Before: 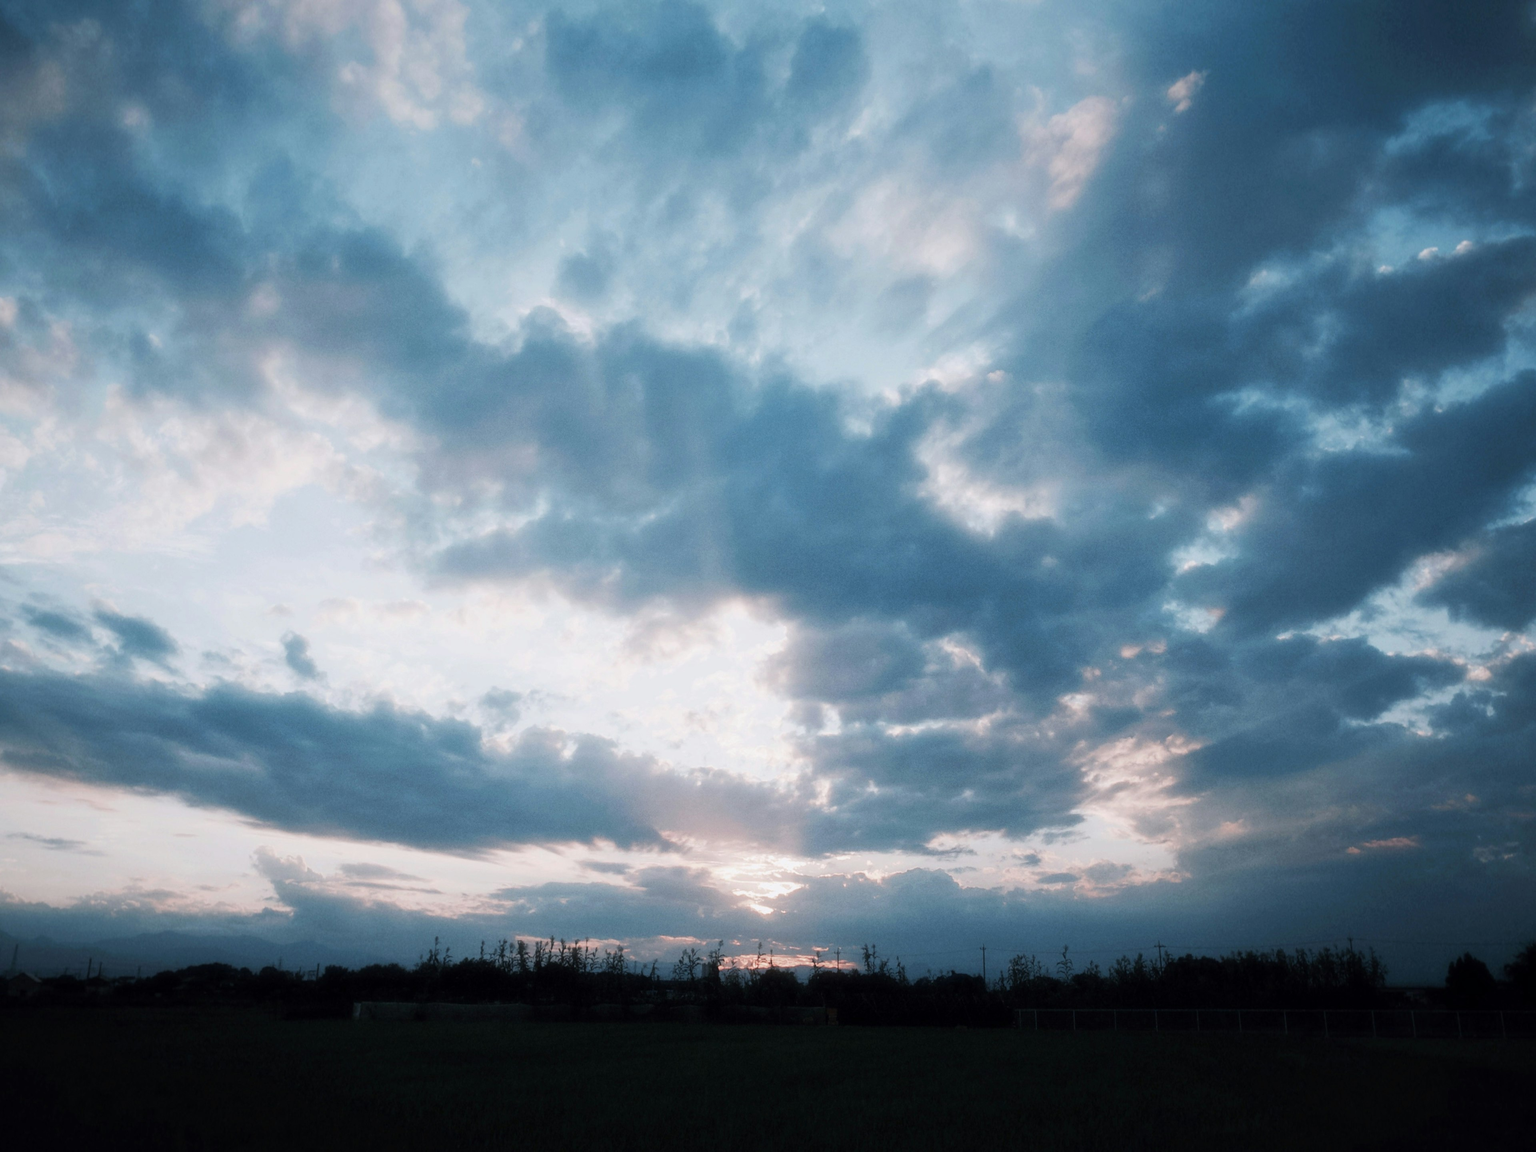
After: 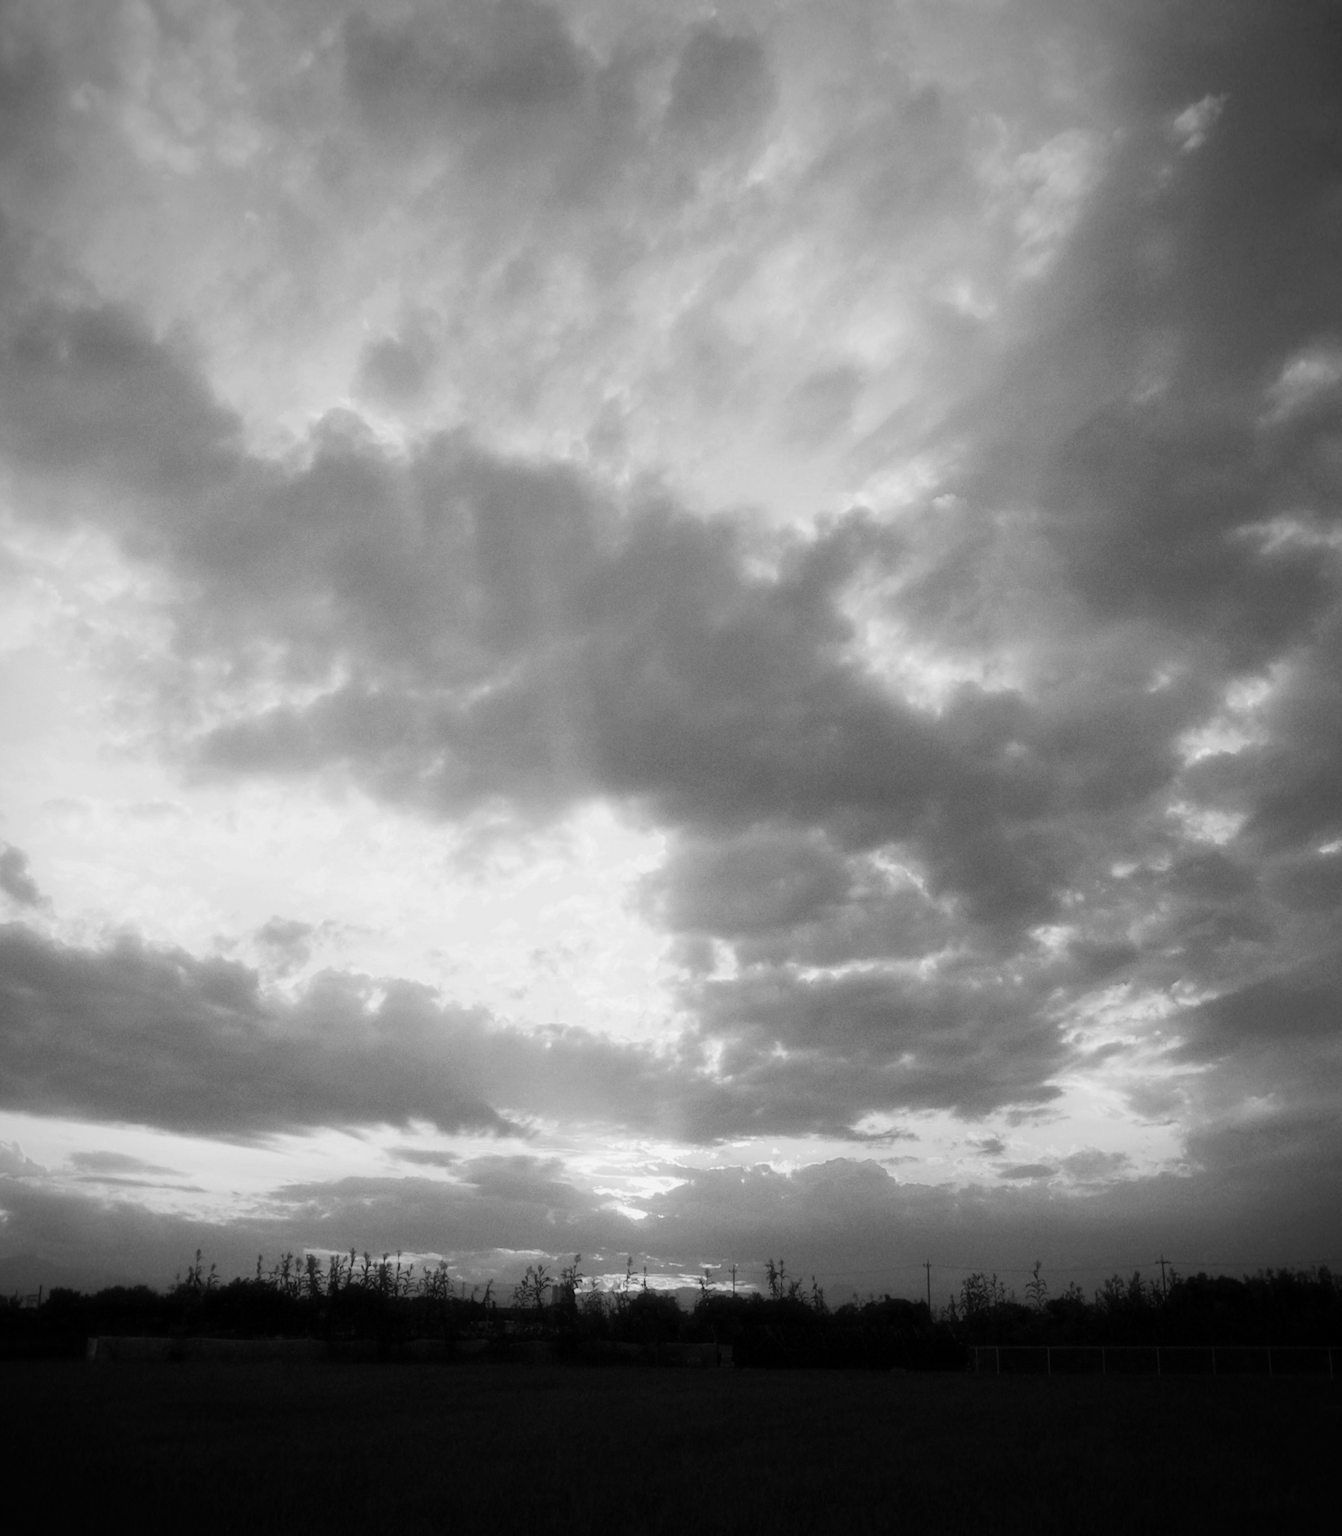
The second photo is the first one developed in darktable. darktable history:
crop and rotate: left 18.766%, right 15.678%
color zones: curves: ch1 [(0, -0.014) (0.143, -0.013) (0.286, -0.013) (0.429, -0.016) (0.571, -0.019) (0.714, -0.015) (0.857, 0.002) (1, -0.014)]
vignetting: on, module defaults
